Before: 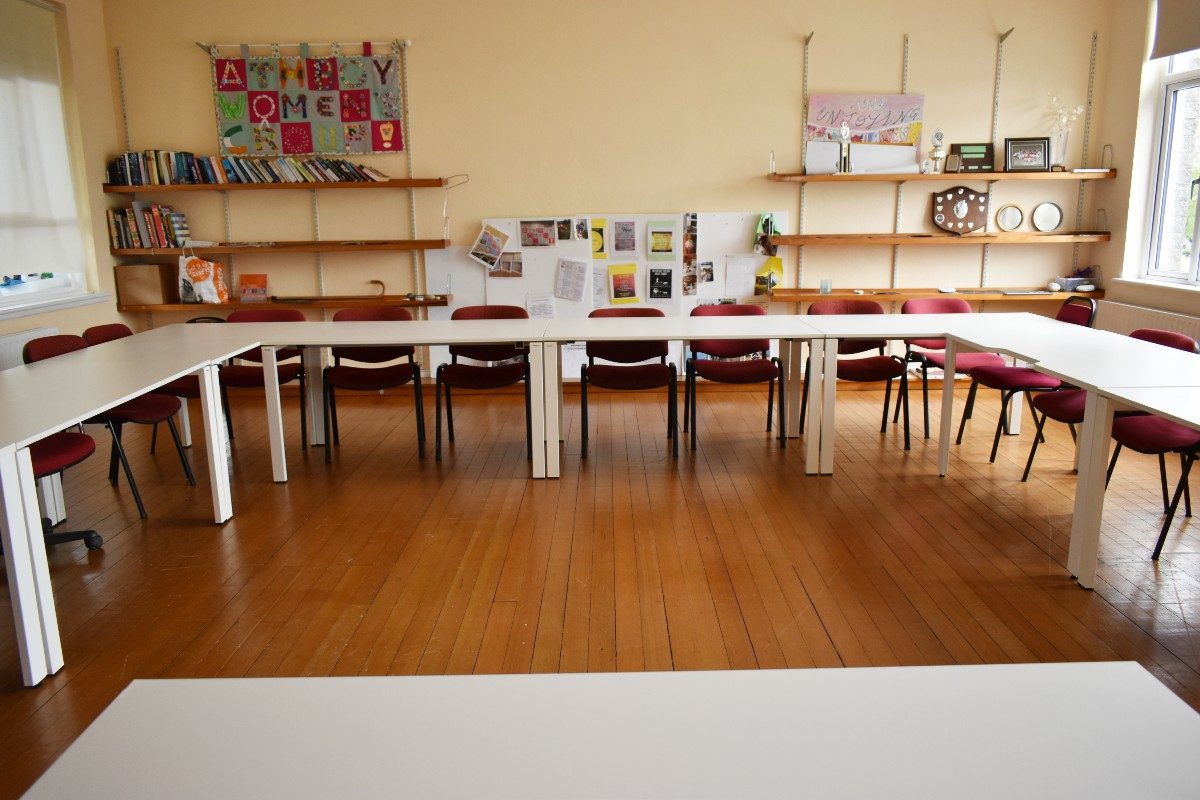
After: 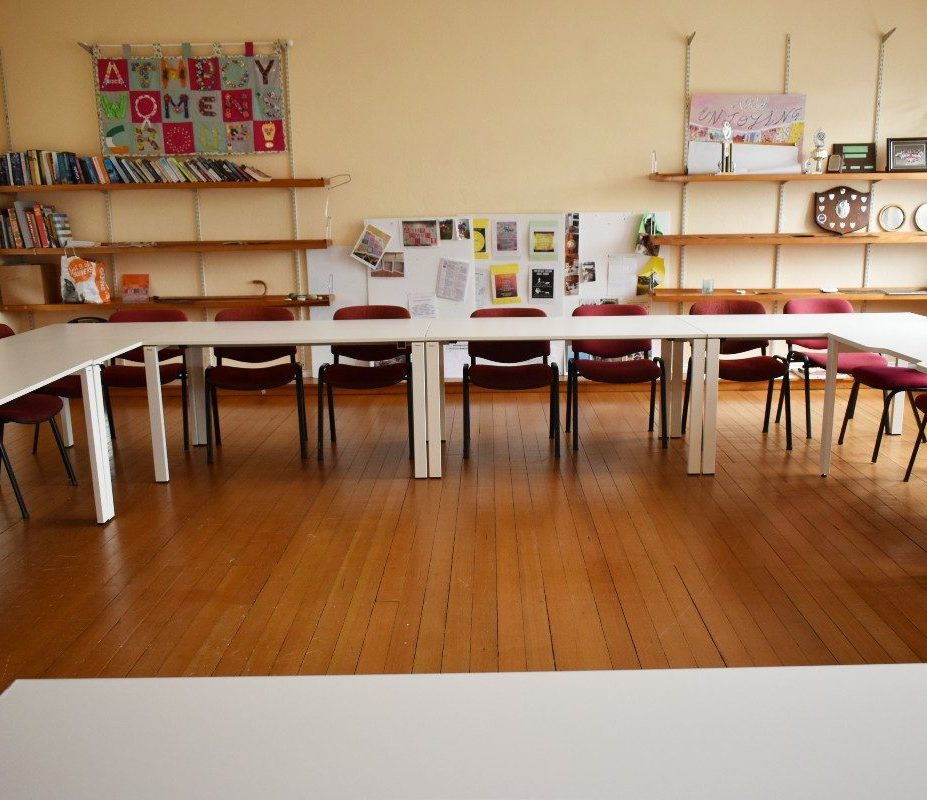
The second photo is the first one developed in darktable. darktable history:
crop: left 9.891%, right 12.81%
